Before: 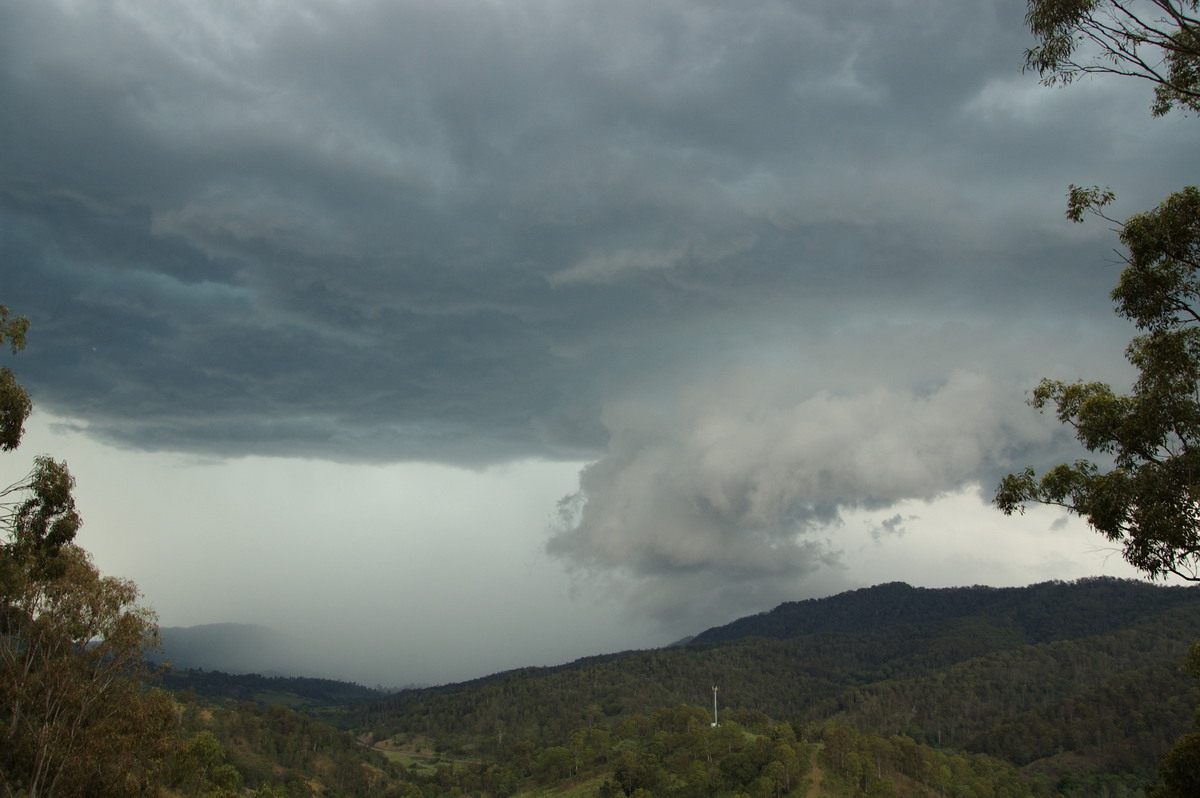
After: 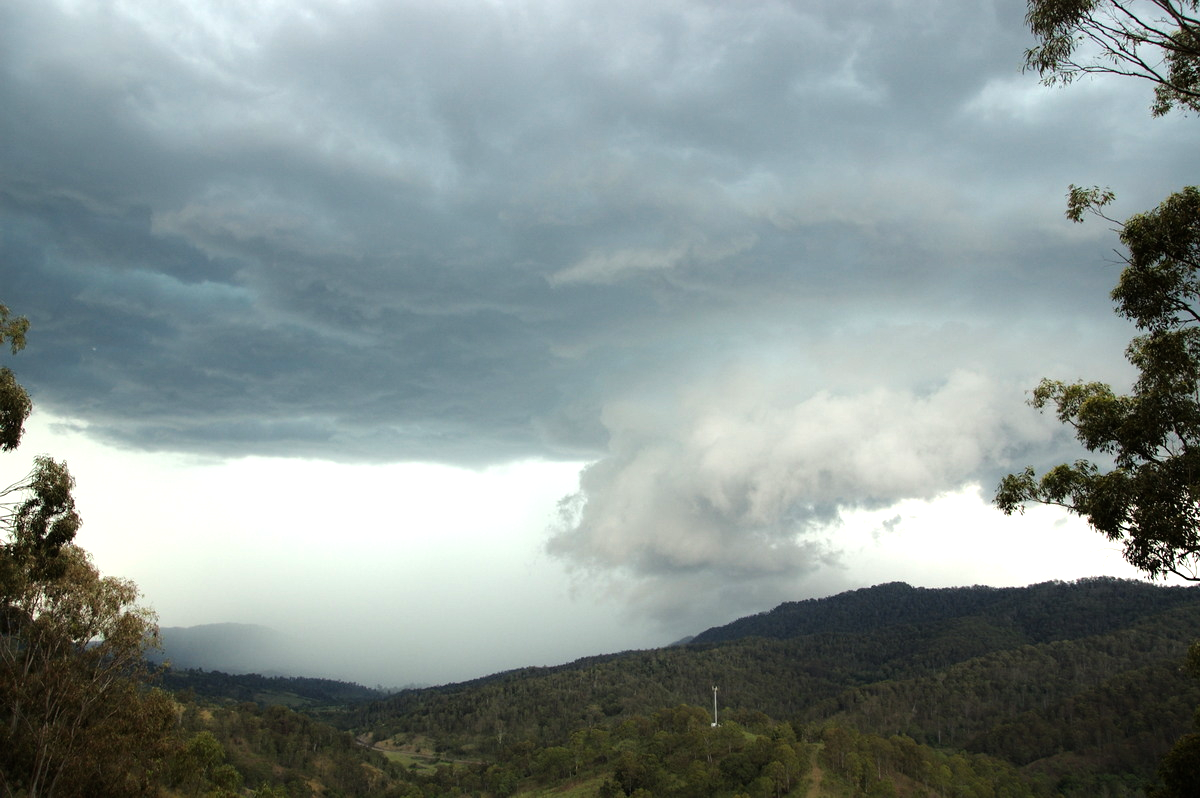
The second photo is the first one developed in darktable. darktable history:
tone equalizer: -8 EV -1.09 EV, -7 EV -0.995 EV, -6 EV -0.832 EV, -5 EV -0.545 EV, -3 EV 0.603 EV, -2 EV 0.892 EV, -1 EV 0.993 EV, +0 EV 1.06 EV
